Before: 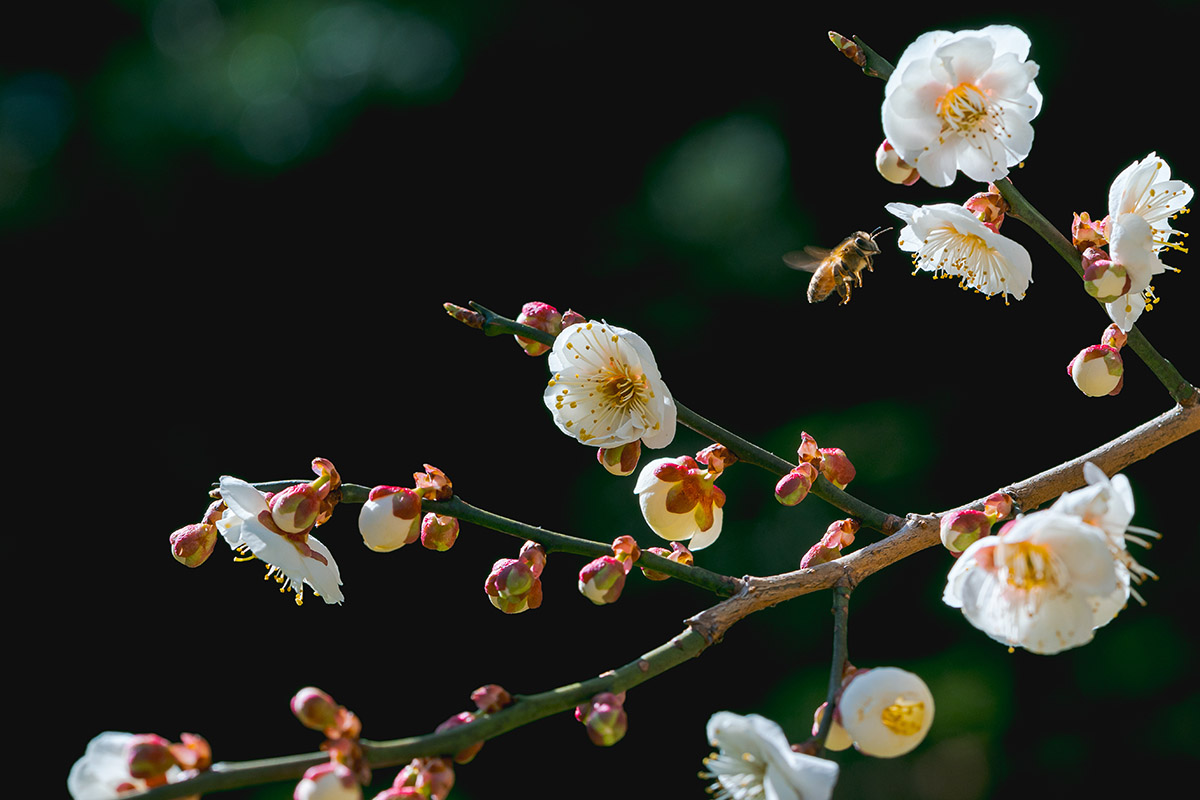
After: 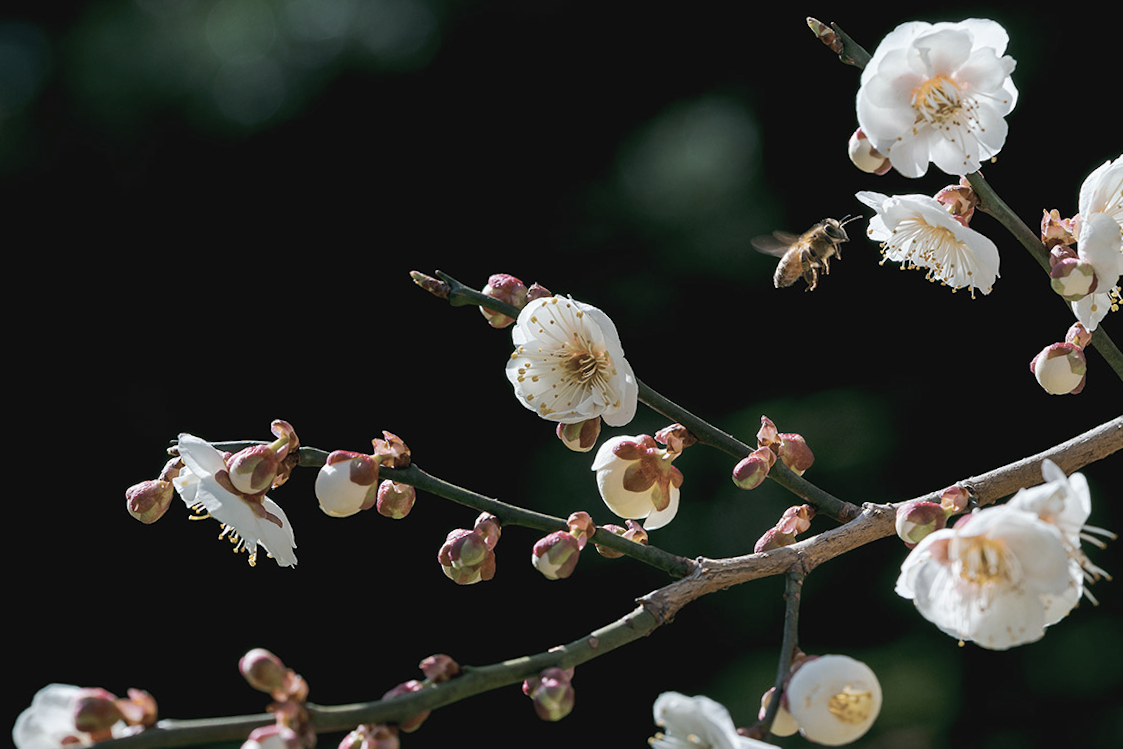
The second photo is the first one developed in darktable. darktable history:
color correction: highlights b* 0.012, saturation 0.54
crop and rotate: angle -2.63°
